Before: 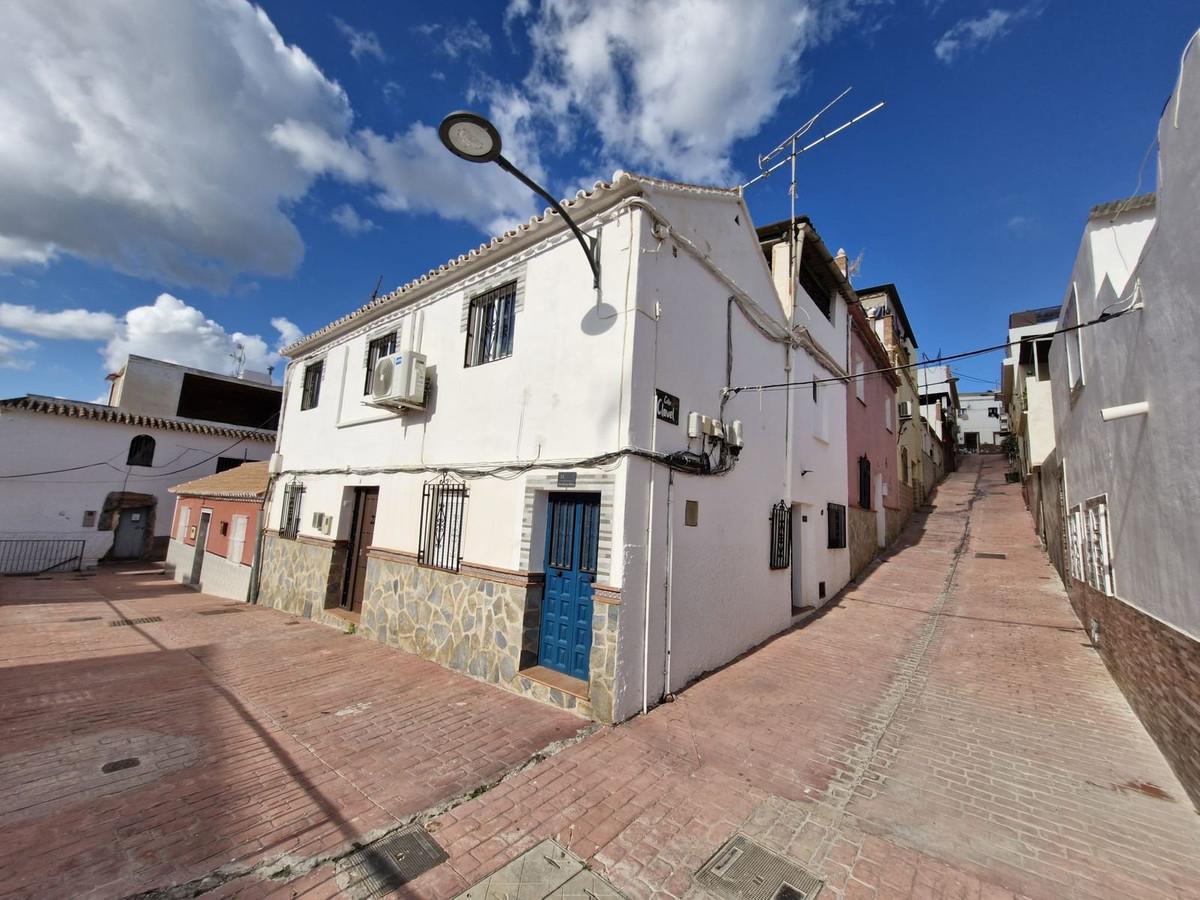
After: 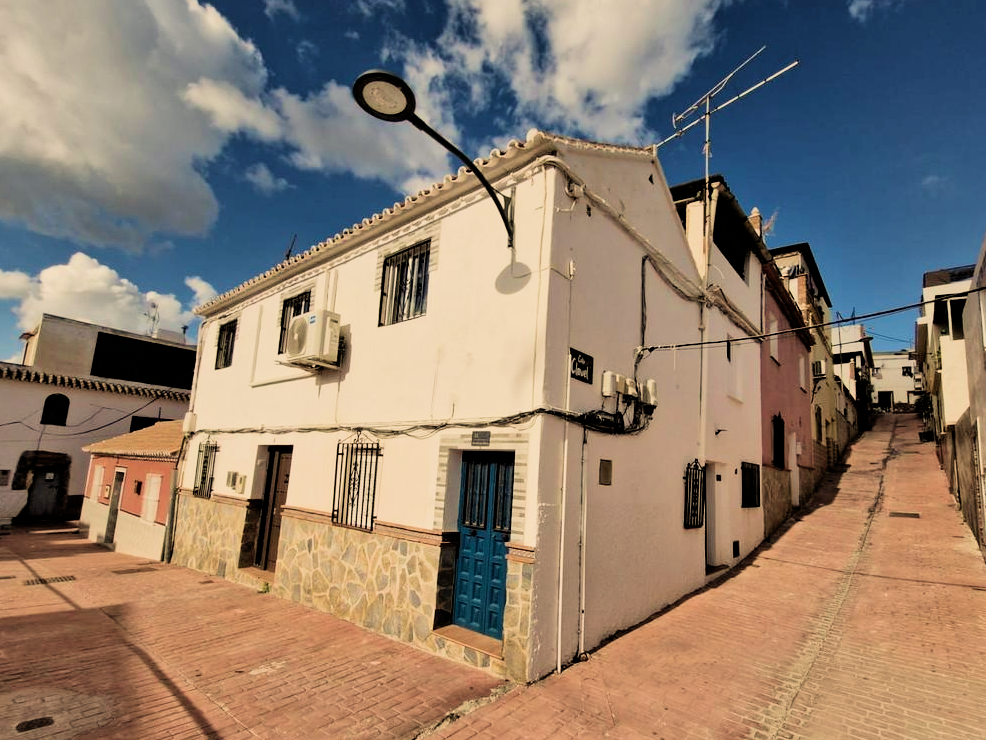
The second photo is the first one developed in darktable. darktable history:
velvia: on, module defaults
exposure: black level correction 0.002, compensate highlight preservation false
tone equalizer: on, module defaults
white balance: red 1.123, blue 0.83
crop and rotate: left 7.196%, top 4.574%, right 10.605%, bottom 13.178%
filmic rgb: black relative exposure -5 EV, hardness 2.88, contrast 1.3, highlights saturation mix -30%
